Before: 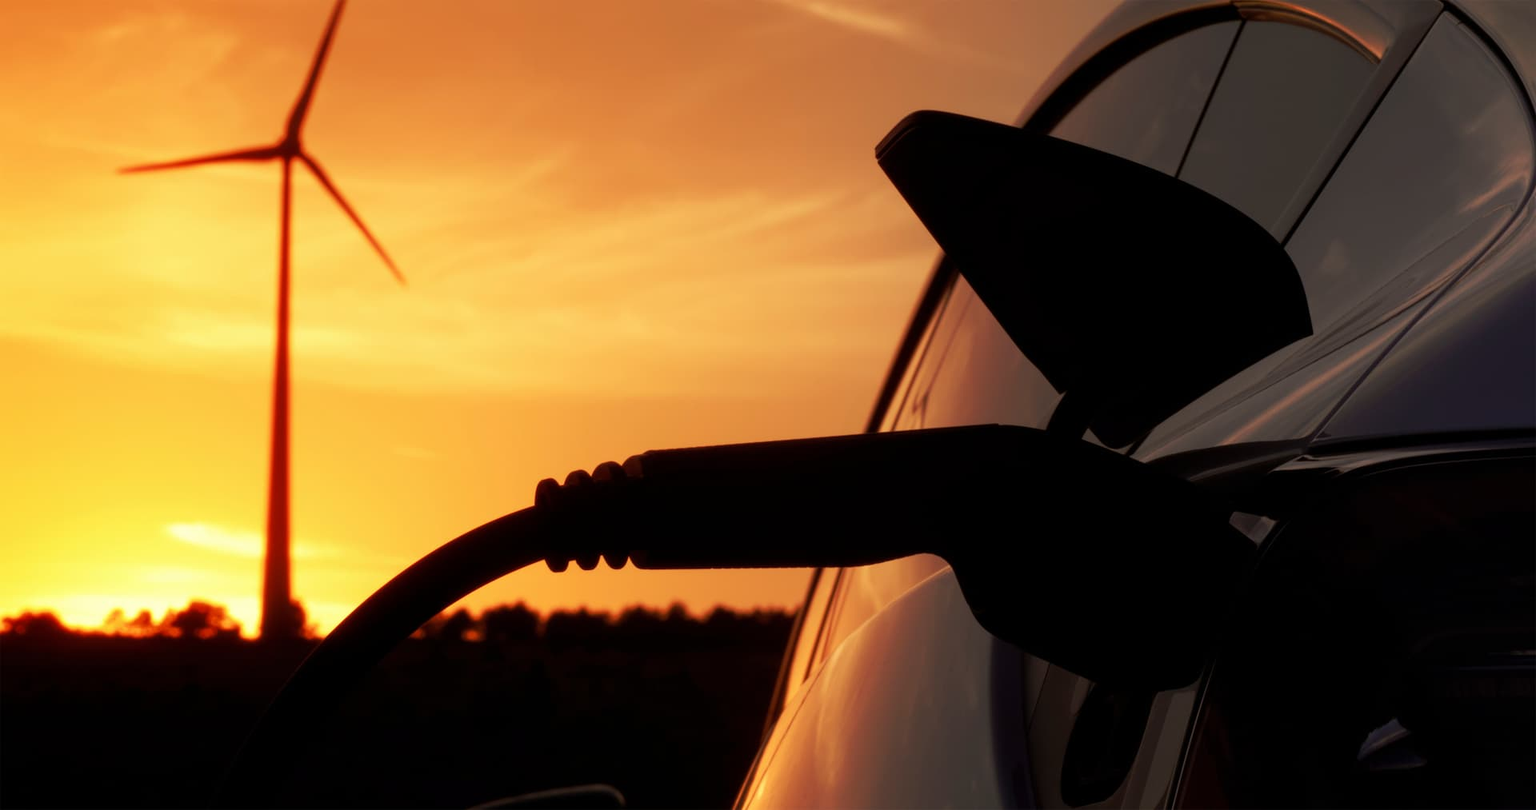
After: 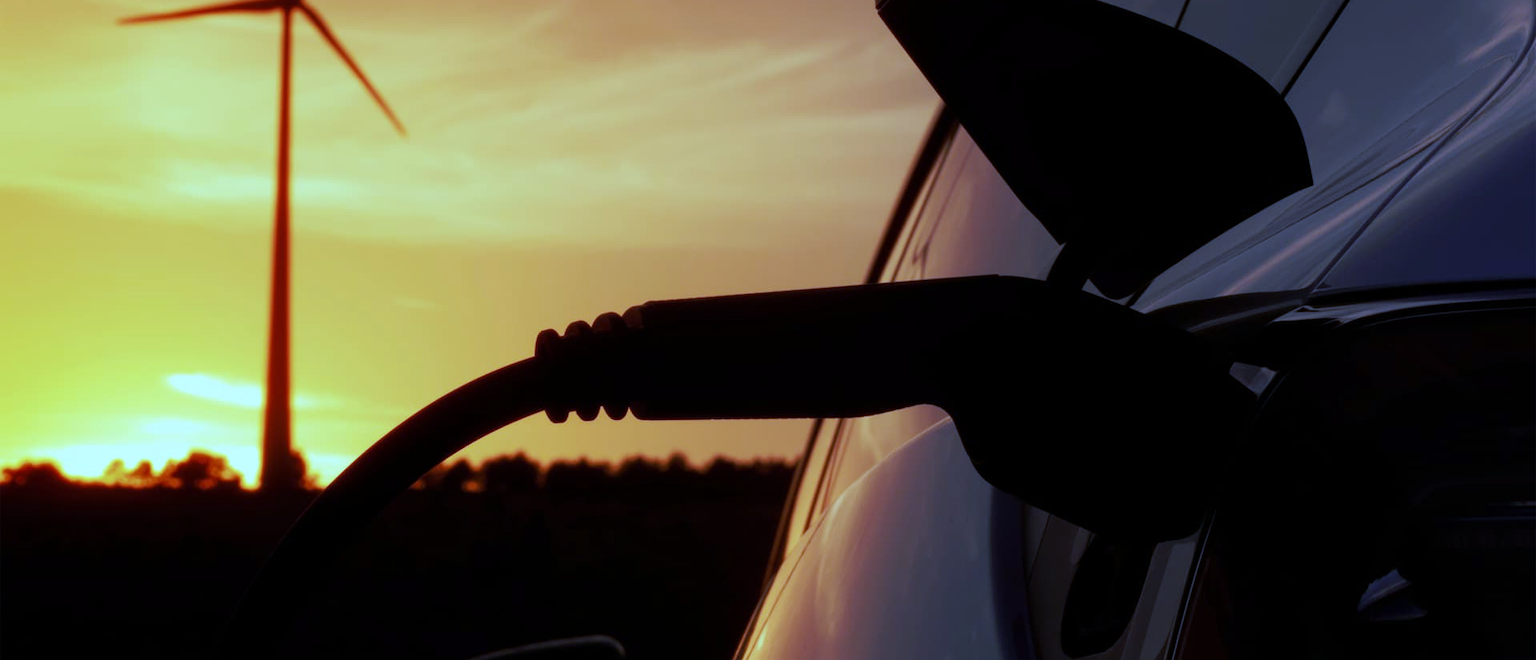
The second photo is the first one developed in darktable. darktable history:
crop and rotate: top 18.507%
white balance: red 0.766, blue 1.537
